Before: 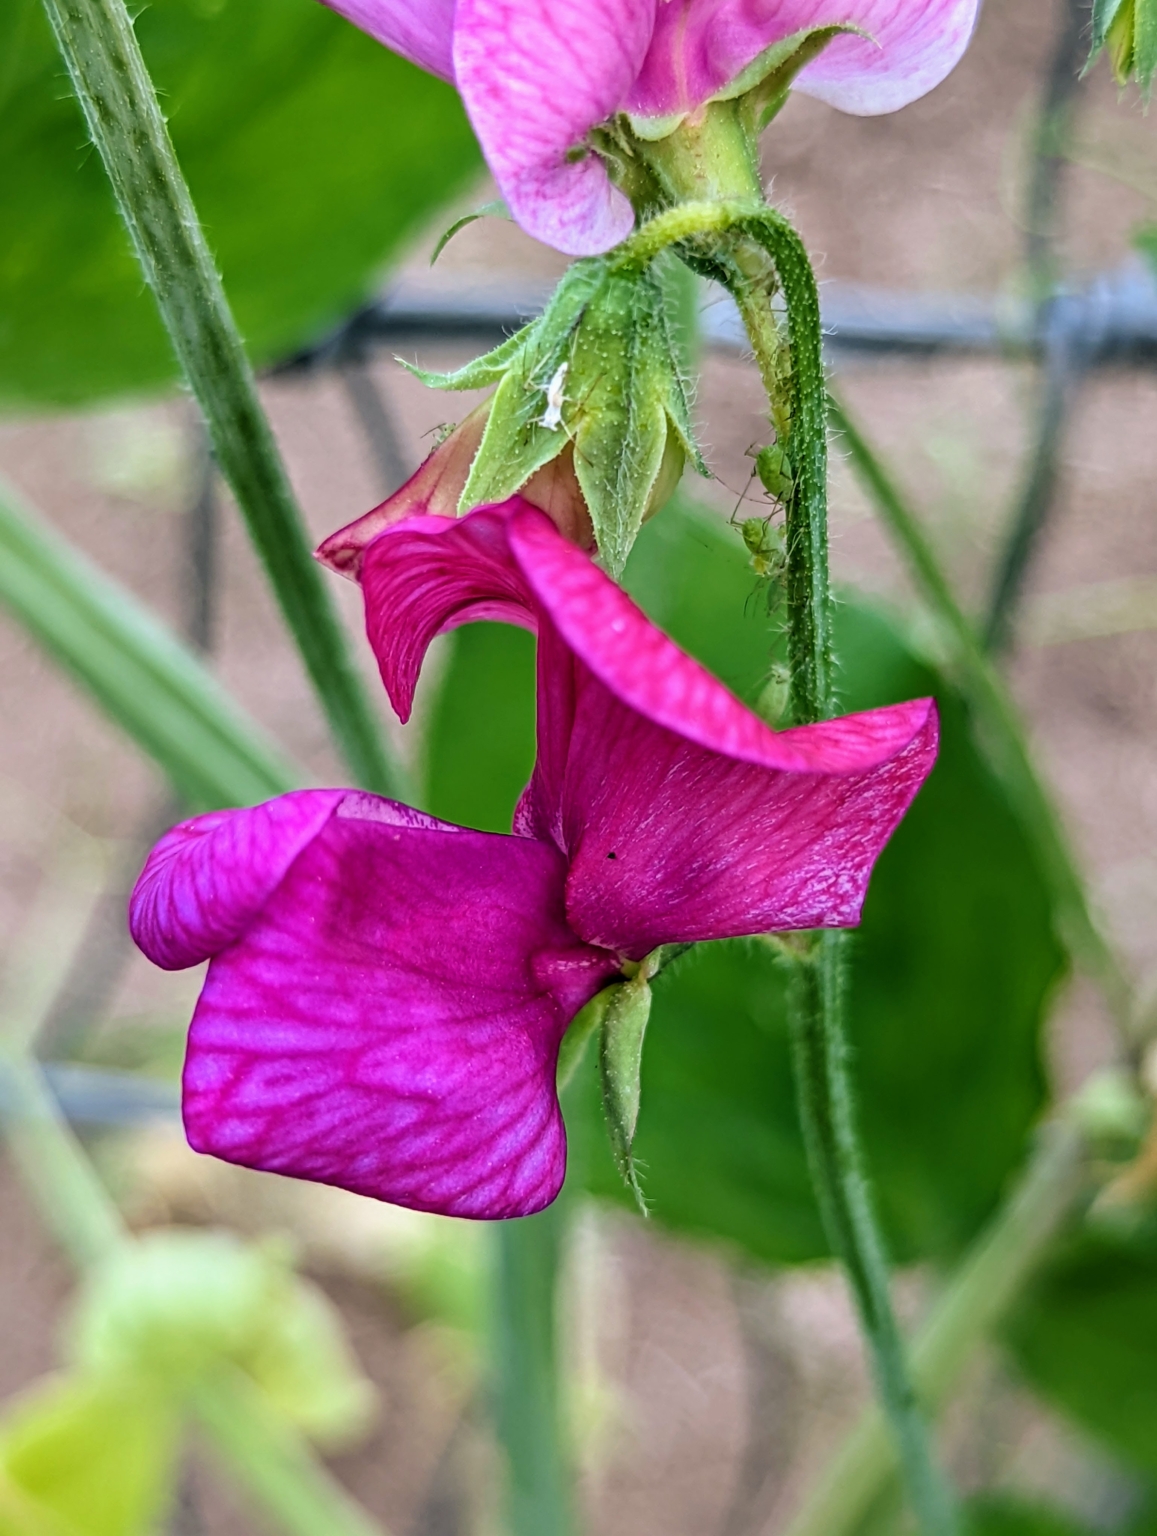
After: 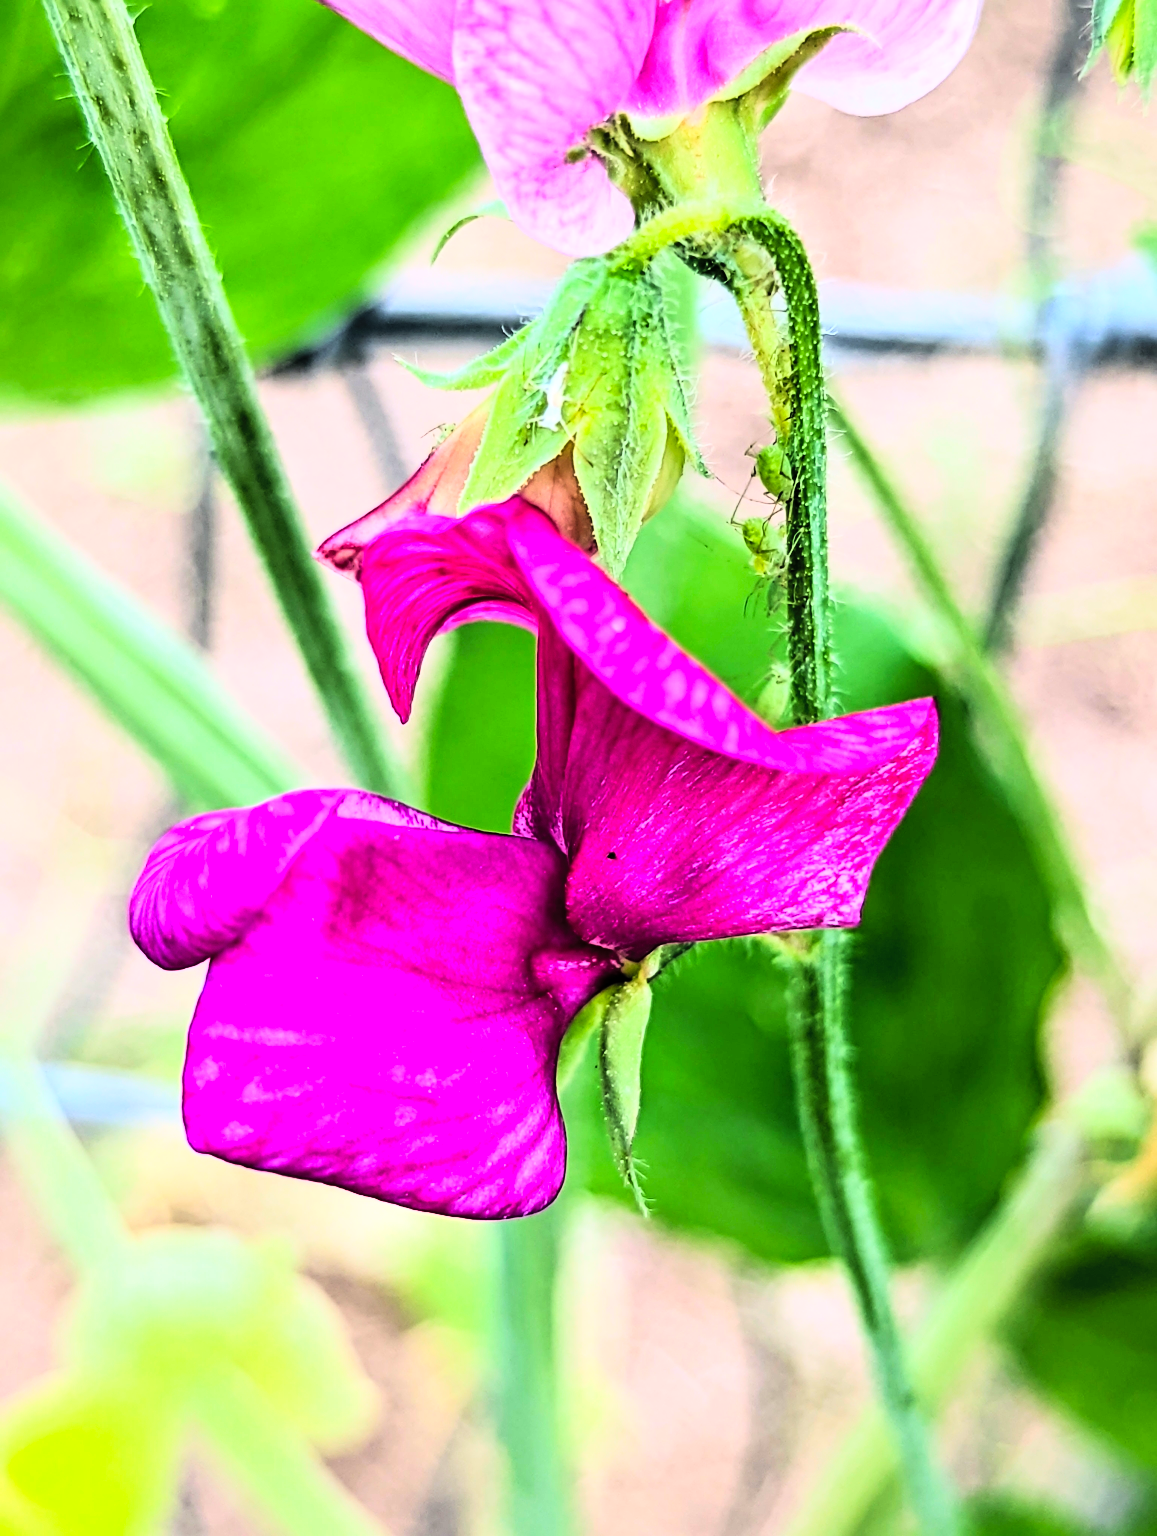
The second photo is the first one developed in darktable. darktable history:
contrast brightness saturation: brightness 0.09, saturation 0.19
sharpen: amount 0.2
rgb curve: curves: ch0 [(0, 0) (0.21, 0.15) (0.24, 0.21) (0.5, 0.75) (0.75, 0.96) (0.89, 0.99) (1, 1)]; ch1 [(0, 0.02) (0.21, 0.13) (0.25, 0.2) (0.5, 0.67) (0.75, 0.9) (0.89, 0.97) (1, 1)]; ch2 [(0, 0.02) (0.21, 0.13) (0.25, 0.2) (0.5, 0.67) (0.75, 0.9) (0.89, 0.97) (1, 1)], compensate middle gray true
